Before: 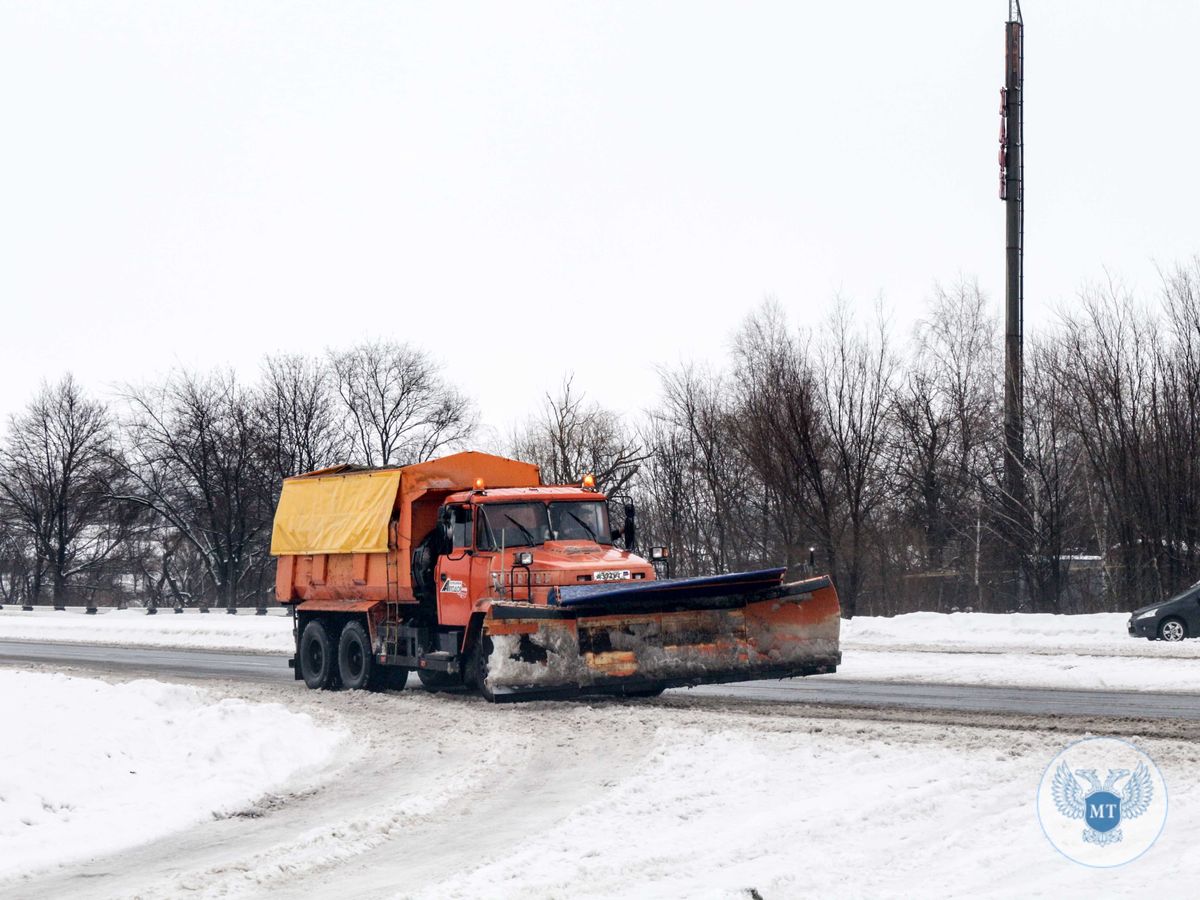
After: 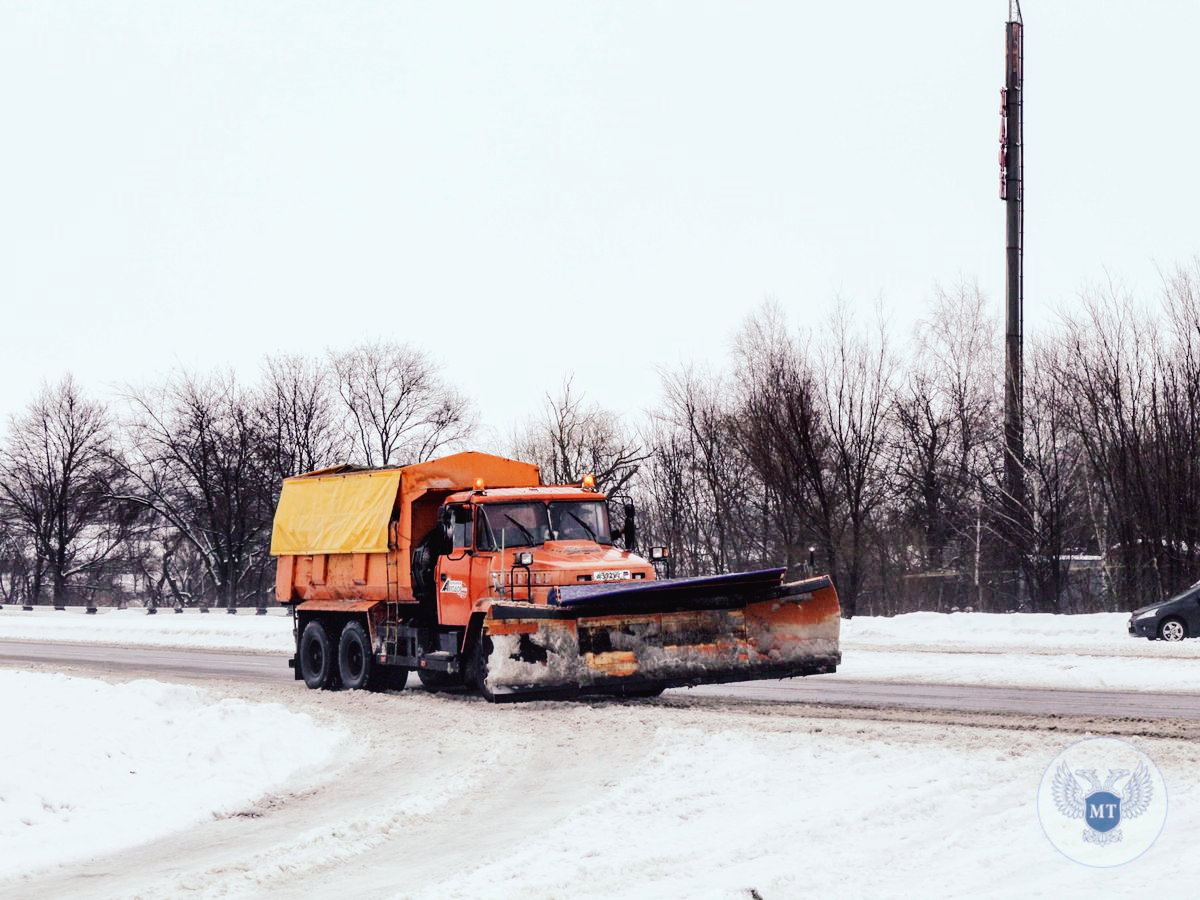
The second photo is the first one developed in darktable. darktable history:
tone curve: curves: ch0 [(0, 0) (0.003, 0.019) (0.011, 0.021) (0.025, 0.023) (0.044, 0.026) (0.069, 0.037) (0.1, 0.059) (0.136, 0.088) (0.177, 0.138) (0.224, 0.199) (0.277, 0.279) (0.335, 0.376) (0.399, 0.481) (0.468, 0.581) (0.543, 0.658) (0.623, 0.735) (0.709, 0.8) (0.801, 0.861) (0.898, 0.928) (1, 1)], preserve colors none
color look up table: target L [95.6, 89.3, 89.38, 87.25, 85.43, 84.42, 73.48, 60.69, 52.63, 58.43, 43.94, 39.15, 27.32, 25.44, 200.37, 77.83, 64.14, 66.3, 61.76, 58.64, 47.76, 49.21, 38.34, 29.72, 27.12, 23.07, 13.02, 1.192, 88.19, 79.06, 67.55, 66.08, 60.99, 55.5, 57.19, 54.31, 42.27, 33.06, 37.43, 32.29, 16.15, 3.173, 85.1, 67.12, 62.73, 47.26, 45.89, 32.73, 34.04], target a [-9.6, -22.33, -7.309, -33.54, -39.46, -56.13, -4.782, -34.27, -47.89, 0.485, -11.93, -29.37, -21.49, -6.247, 0, 21.65, 40.64, 26.14, 28.35, 51.37, 69.69, 36.34, 50.9, 4.956, 26.47, 31.34, 20.14, 5.411, 23.32, 38.94, 23.85, 67.71, 5.404, 33.63, 54.76, 90.85, 60.77, 19.06, 53.36, 40.94, 32.64, 20.98, -36.24, -18.03, -10.72, -8.257, -26.1, -4.533, -5.125], target b [17.23, 43.78, 78.2, 72.64, 2.878, 32.24, 40.9, 23.74, 41.23, 21.04, 35.47, 28.75, 19.14, 26.27, 0, 10.43, 41.4, 28.87, 58.01, 19.65, 29.01, 40.16, 13.19, 9.101, 0.665, 28.5, 17.42, 0.917, -15.86, -24.82, -10.03, -48.39, 1.914, -43.35, -5.151, -67.73, -21.46, -57.14, -45.5, -25.28, -47.5, -26.97, -15.54, -18.23, -43.79, -23.75, -3.502, -23.53, -2.88], num patches 49
